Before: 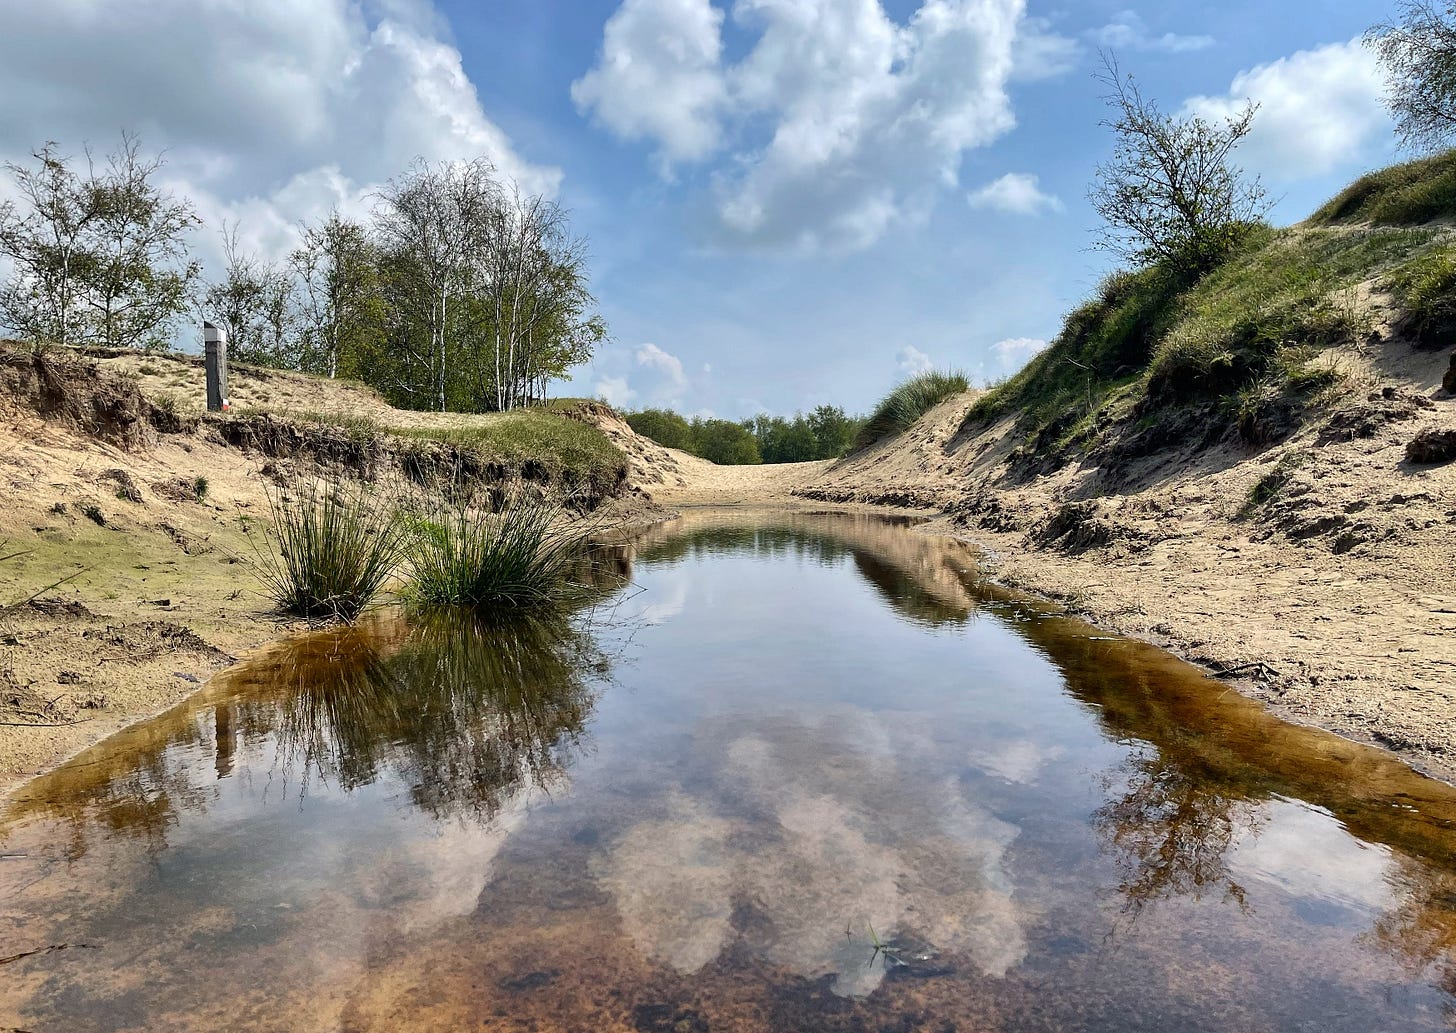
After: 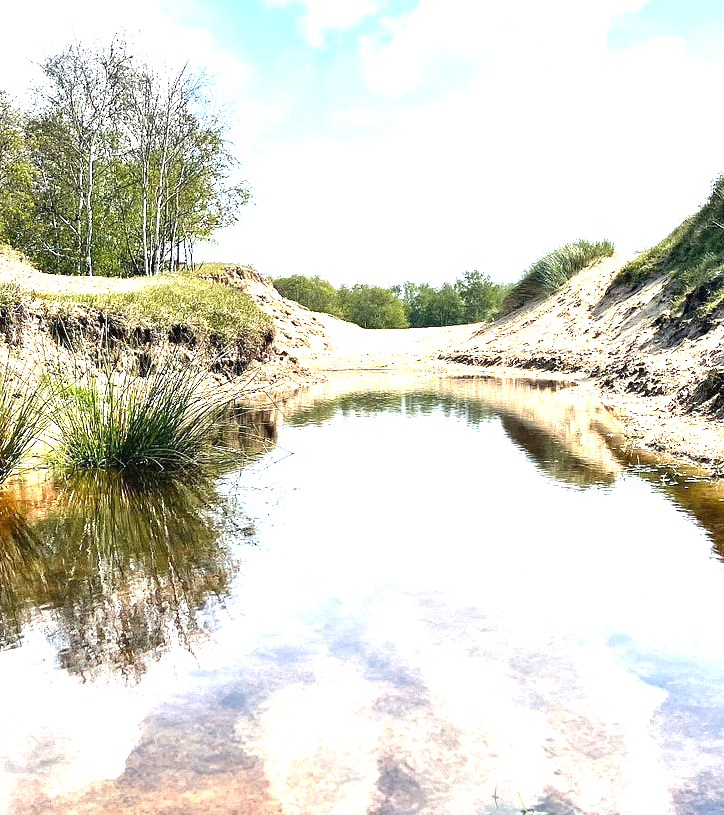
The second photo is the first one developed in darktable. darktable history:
crop and rotate: angle 0.012°, left 24.252%, top 13.236%, right 25.956%, bottom 7.832%
exposure: black level correction 0, exposure 1.947 EV, compensate exposure bias true, compensate highlight preservation false
